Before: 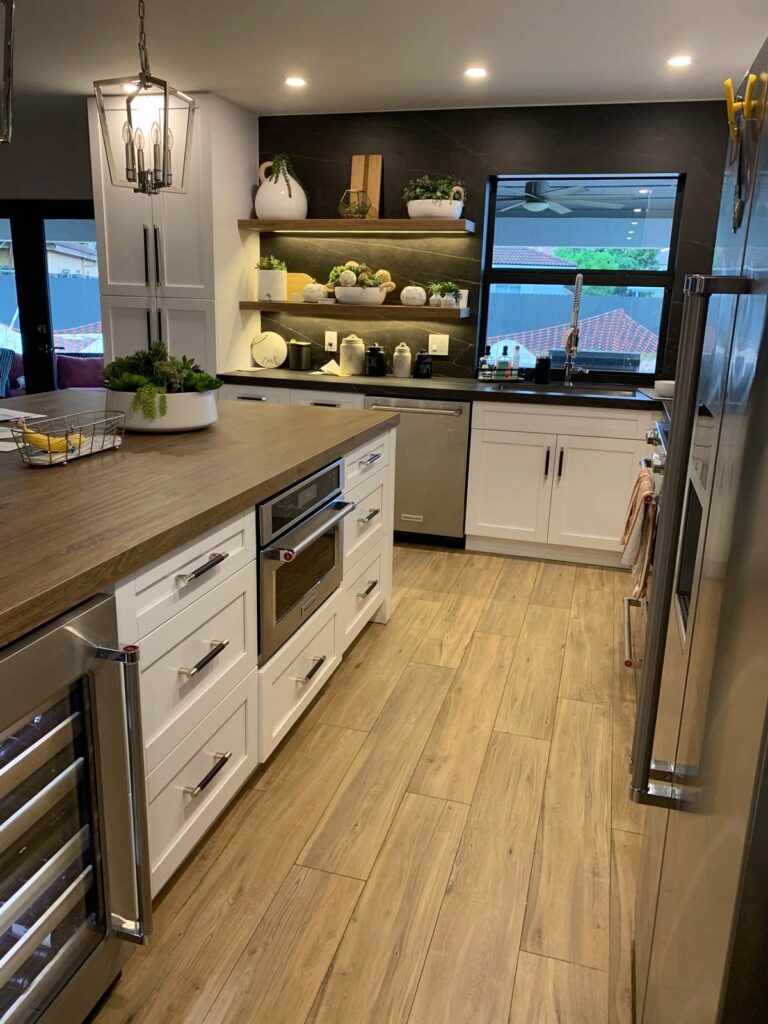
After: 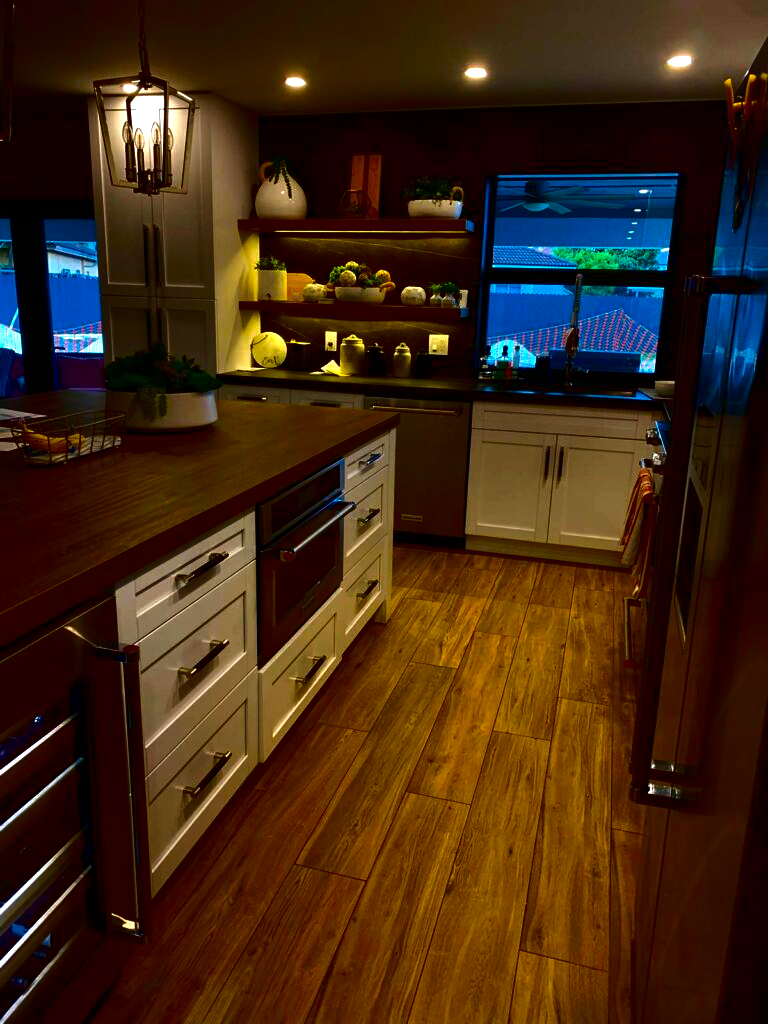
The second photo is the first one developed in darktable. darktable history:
base curve: curves: ch0 [(0, 0) (0.303, 0.277) (1, 1)]
tone equalizer: -8 EV -0.417 EV, -7 EV -0.389 EV, -6 EV -0.333 EV, -5 EV -0.222 EV, -3 EV 0.222 EV, -2 EV 0.333 EV, -1 EV 0.389 EV, +0 EV 0.417 EV, edges refinement/feathering 500, mask exposure compensation -1.57 EV, preserve details no
contrast brightness saturation: brightness -1, saturation 1
